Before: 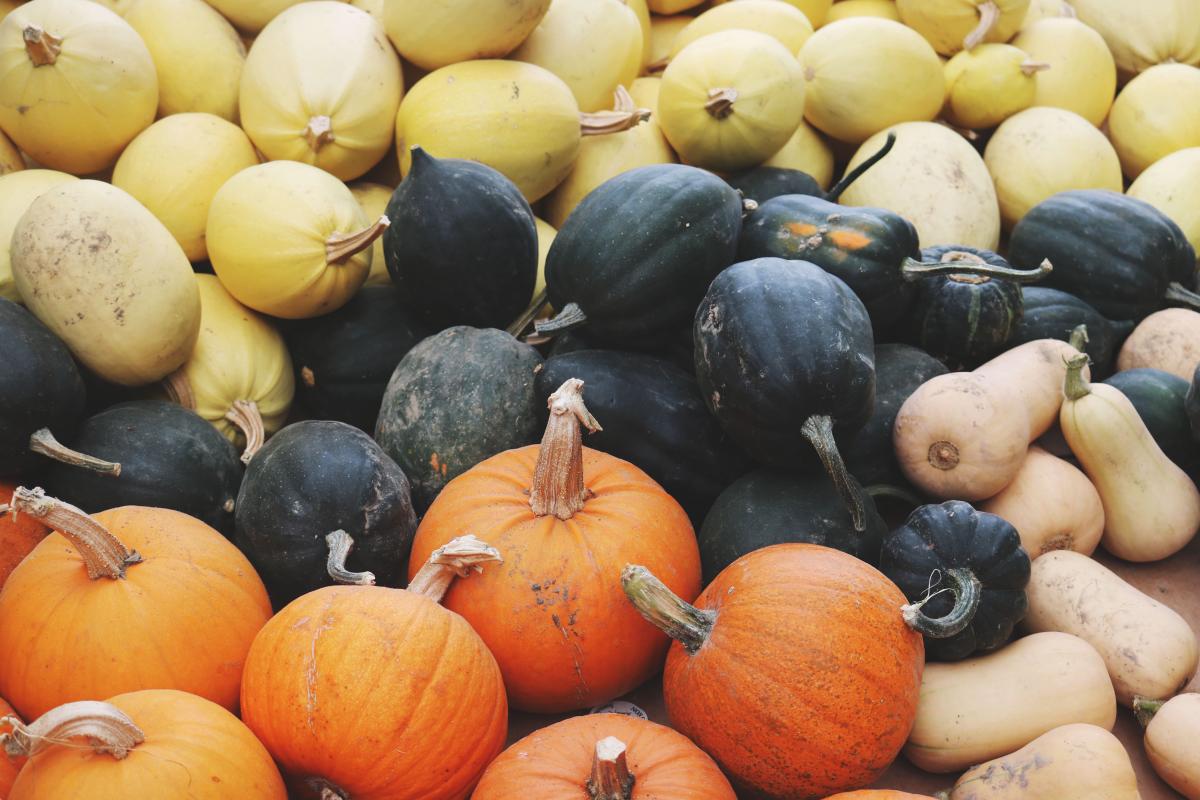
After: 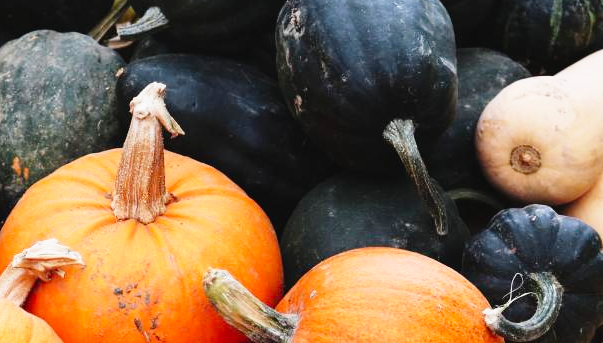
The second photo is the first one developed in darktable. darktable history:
tone curve: curves: ch0 [(0, 0.016) (0.11, 0.039) (0.259, 0.235) (0.383, 0.437) (0.499, 0.597) (0.733, 0.867) (0.843, 0.948) (1, 1)], preserve colors none
crop: left 34.91%, top 37.072%, right 14.804%, bottom 19.984%
